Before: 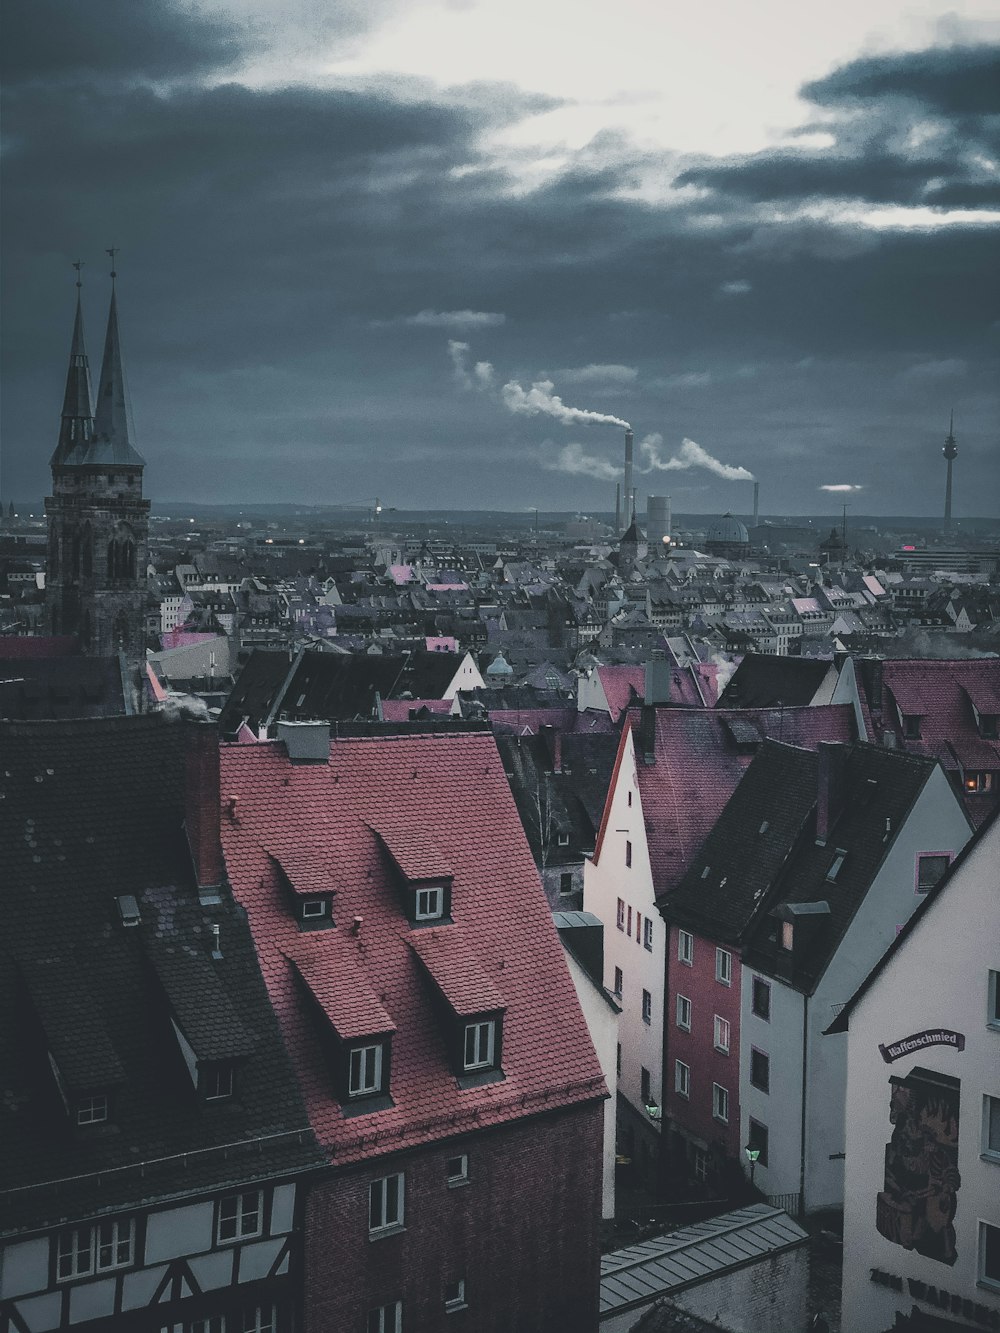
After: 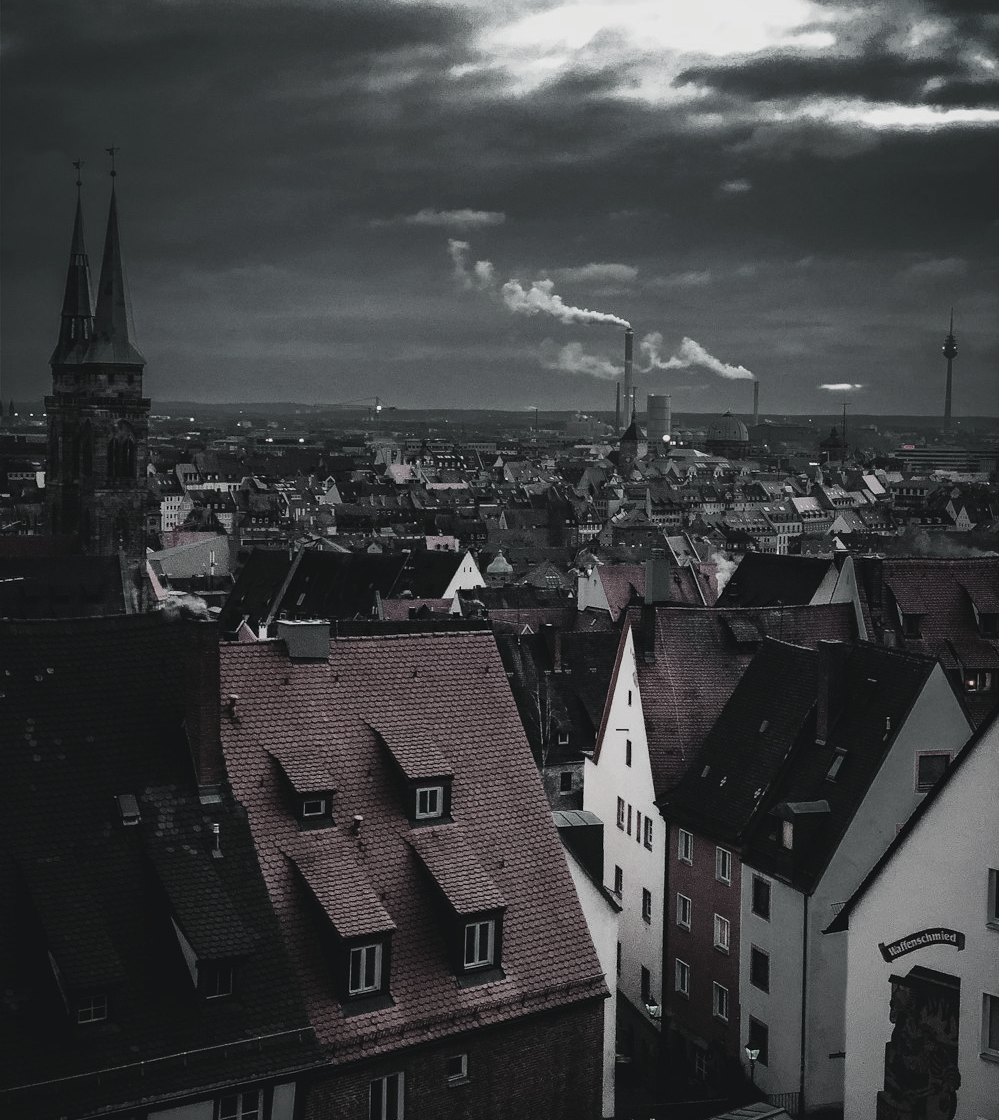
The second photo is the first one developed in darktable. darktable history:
crop: top 7.625%, bottom 8.027%
contrast brightness saturation: contrast 0.2, brightness -0.11, saturation 0.1
color contrast: green-magenta contrast 0.3, blue-yellow contrast 0.15
